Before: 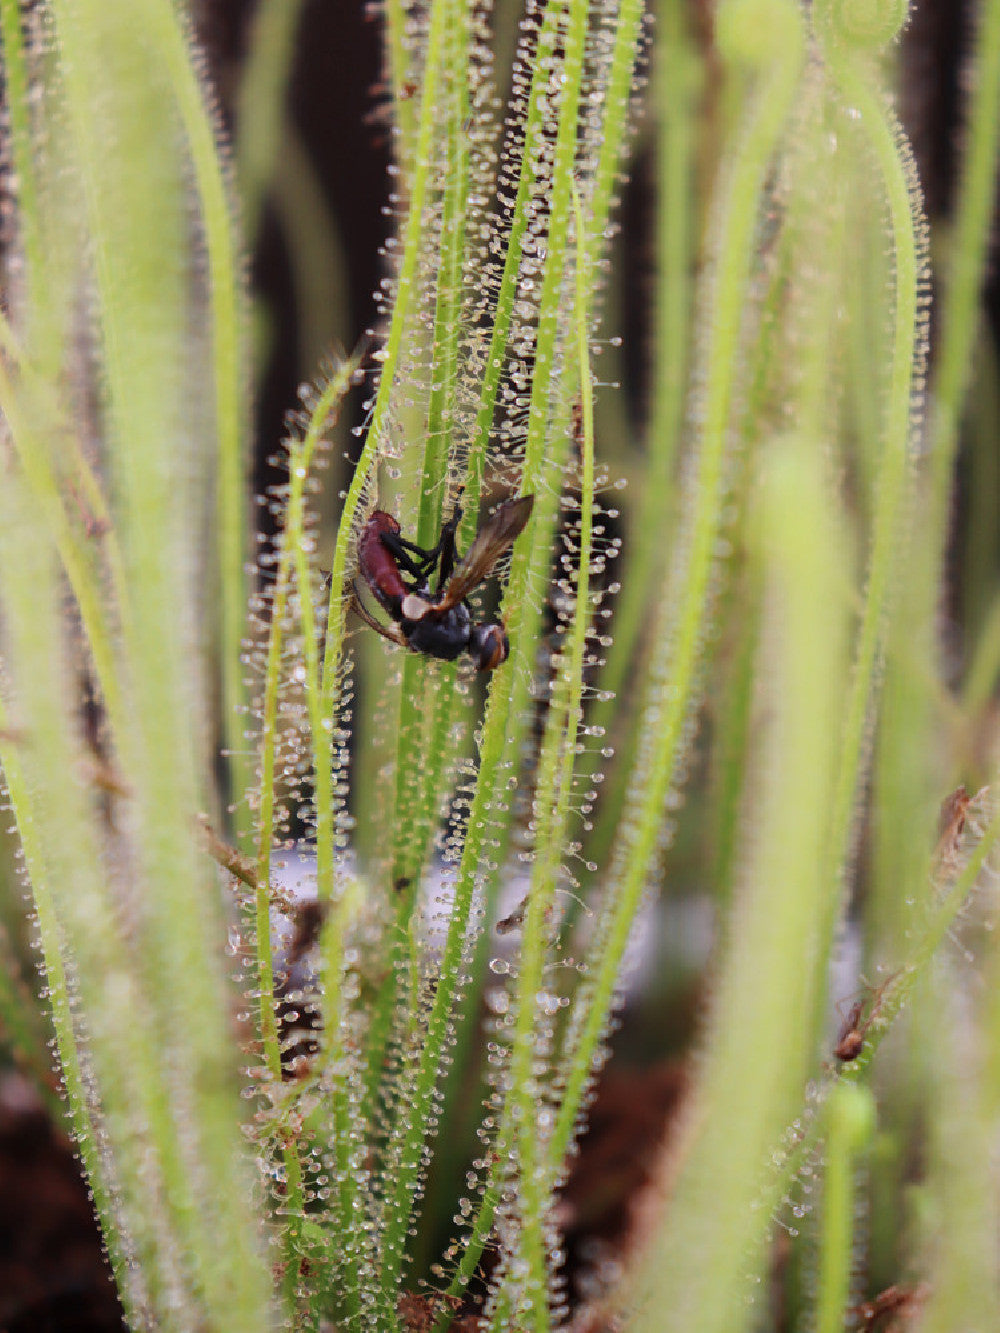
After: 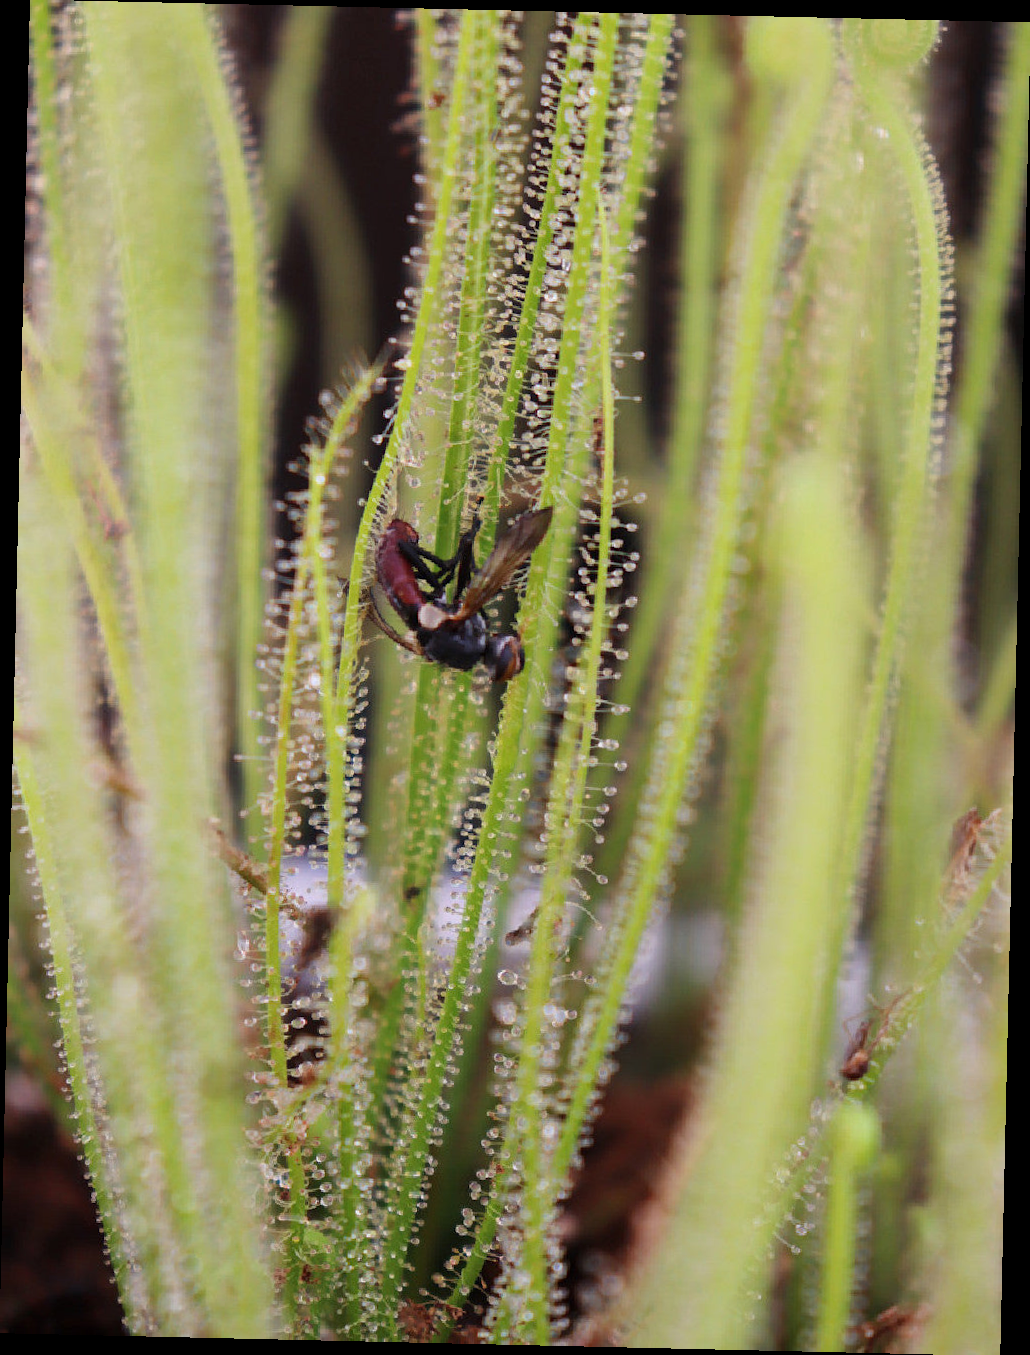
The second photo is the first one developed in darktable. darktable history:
crop and rotate: angle -1.31°
color balance rgb: perceptual saturation grading › global saturation 0.635%, global vibrance 6.851%, saturation formula JzAzBz (2021)
